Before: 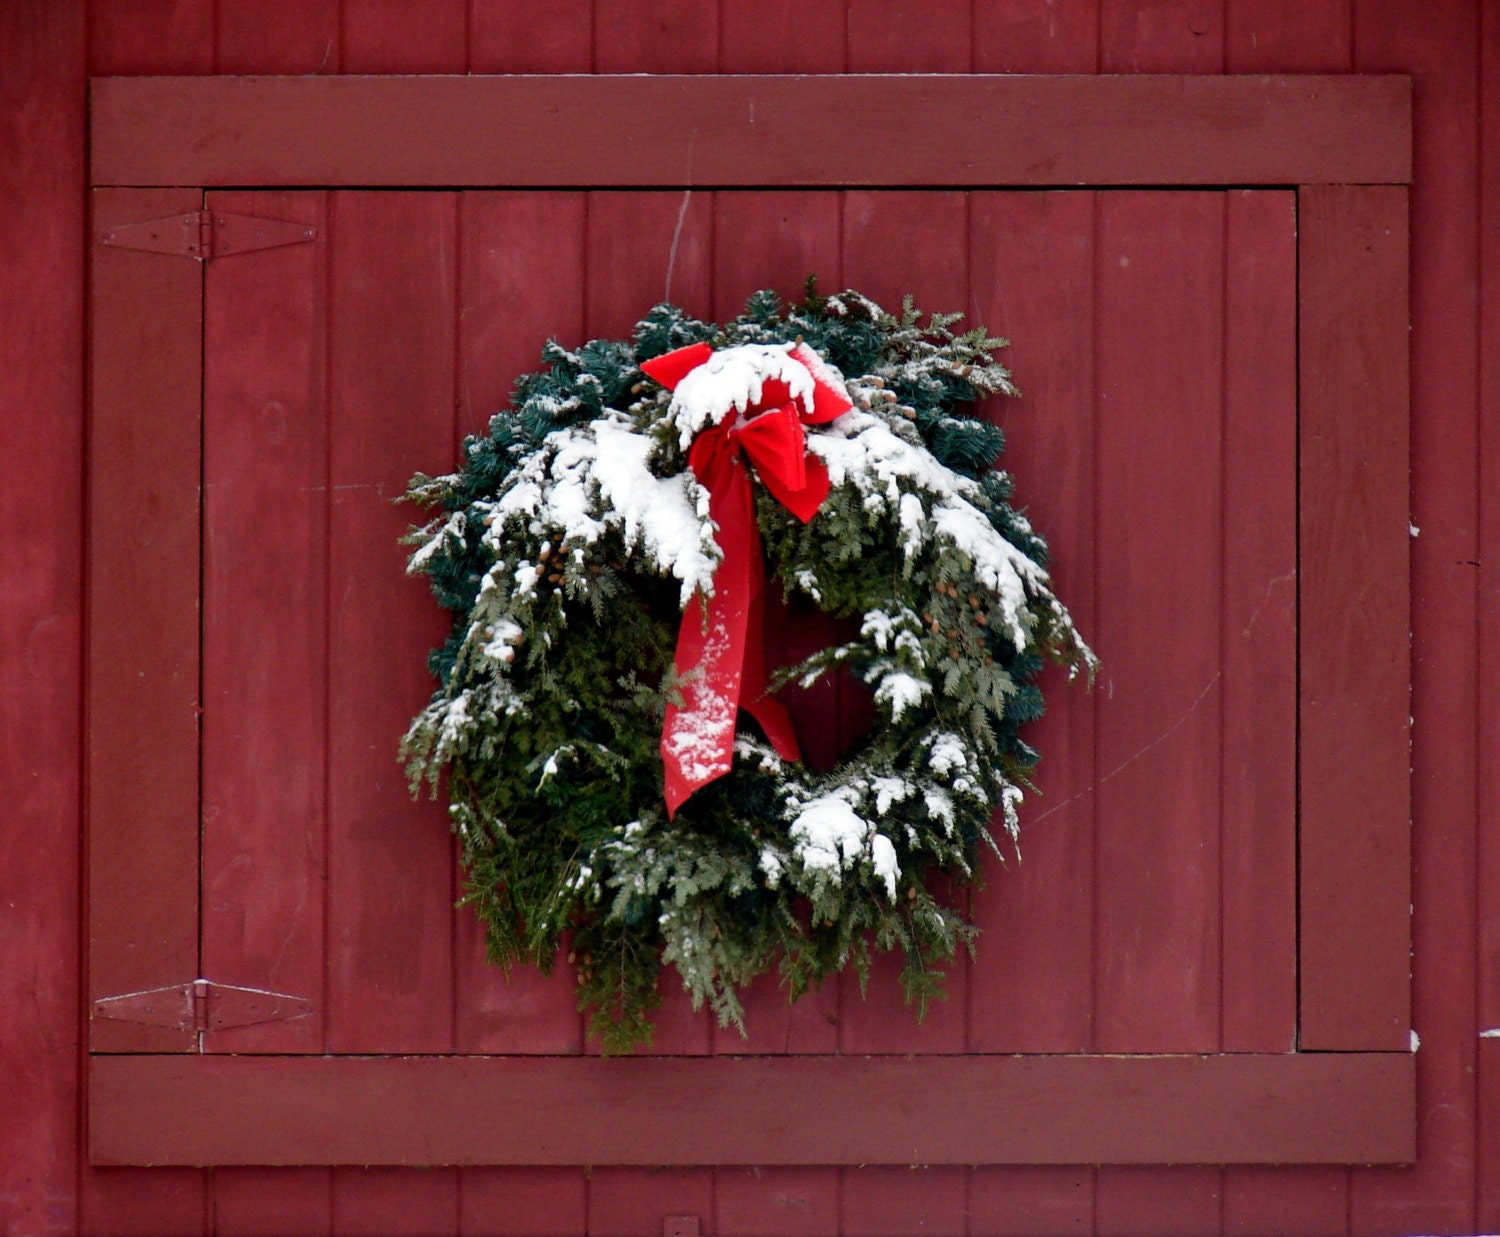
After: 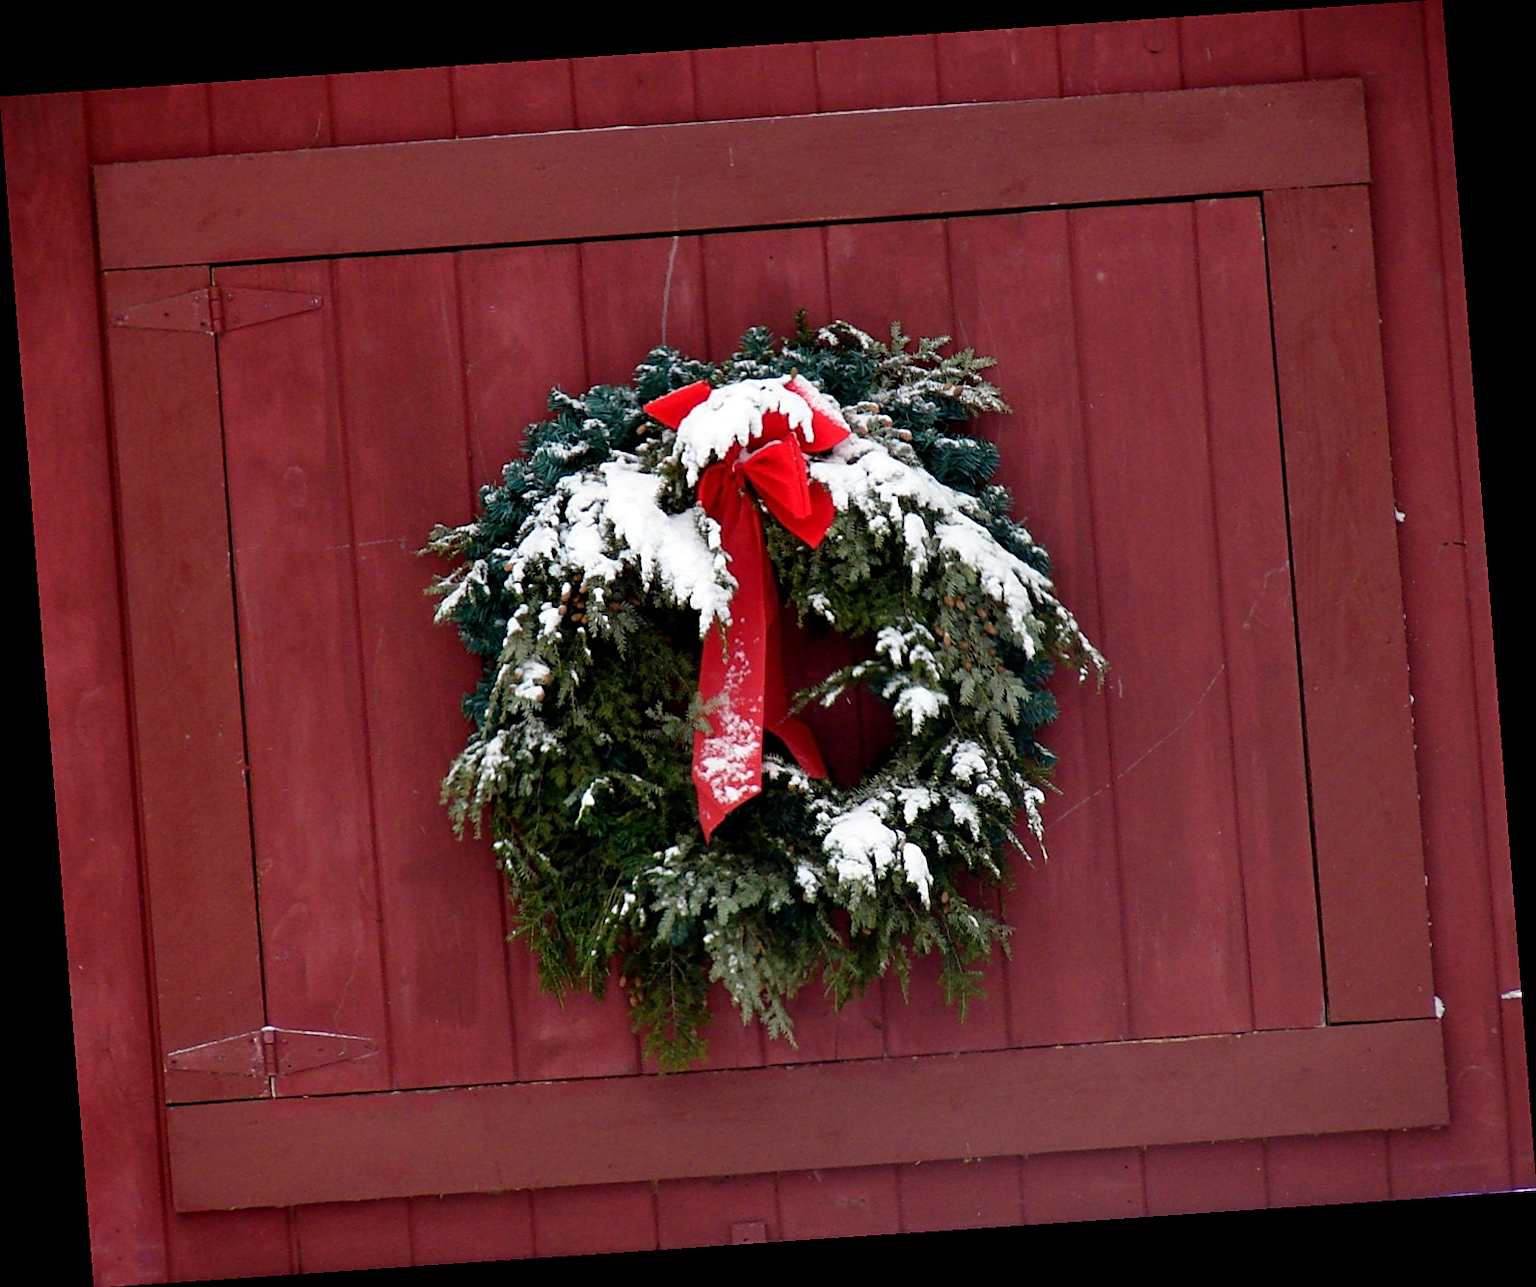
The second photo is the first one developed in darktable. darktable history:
sharpen: on, module defaults
rotate and perspective: rotation -4.2°, shear 0.006, automatic cropping off
